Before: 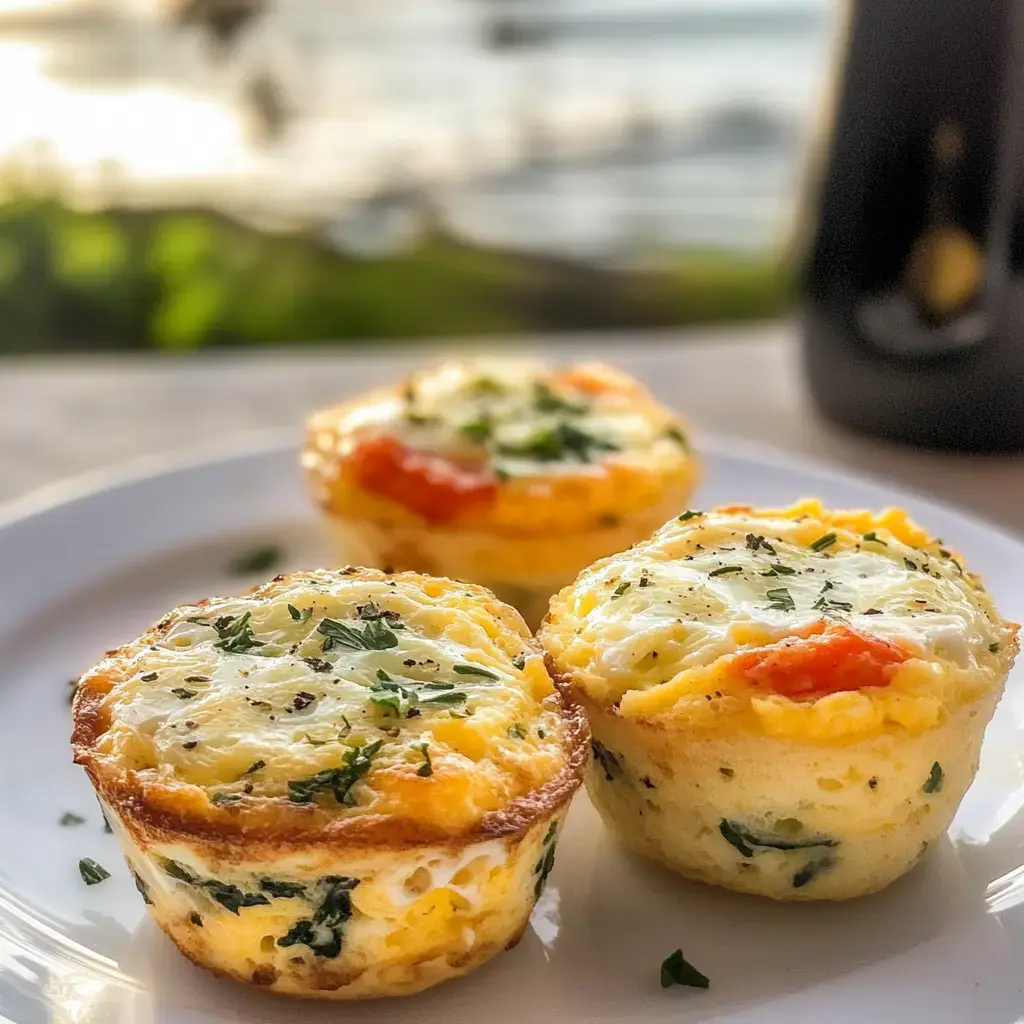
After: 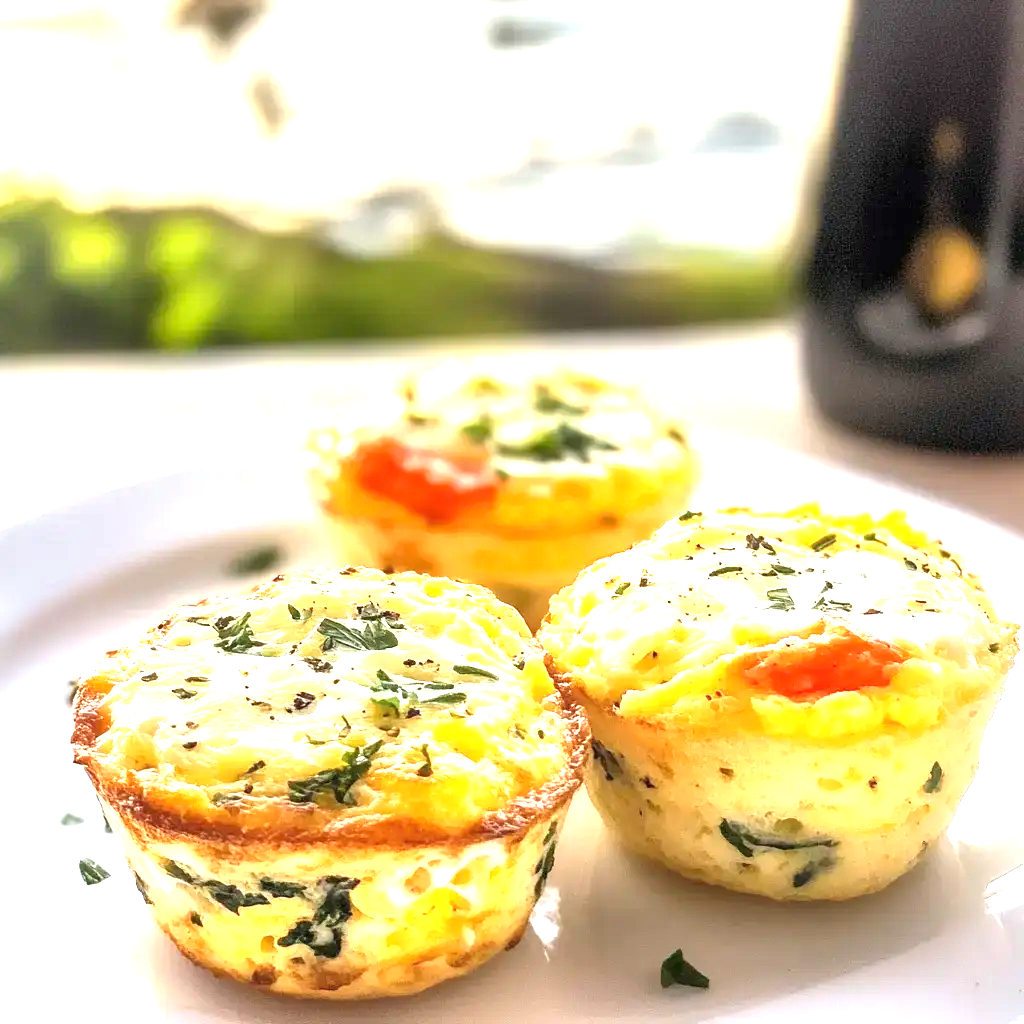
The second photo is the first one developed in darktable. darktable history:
exposure: black level correction 0, exposure 1.492 EV, compensate exposure bias true, compensate highlight preservation false
